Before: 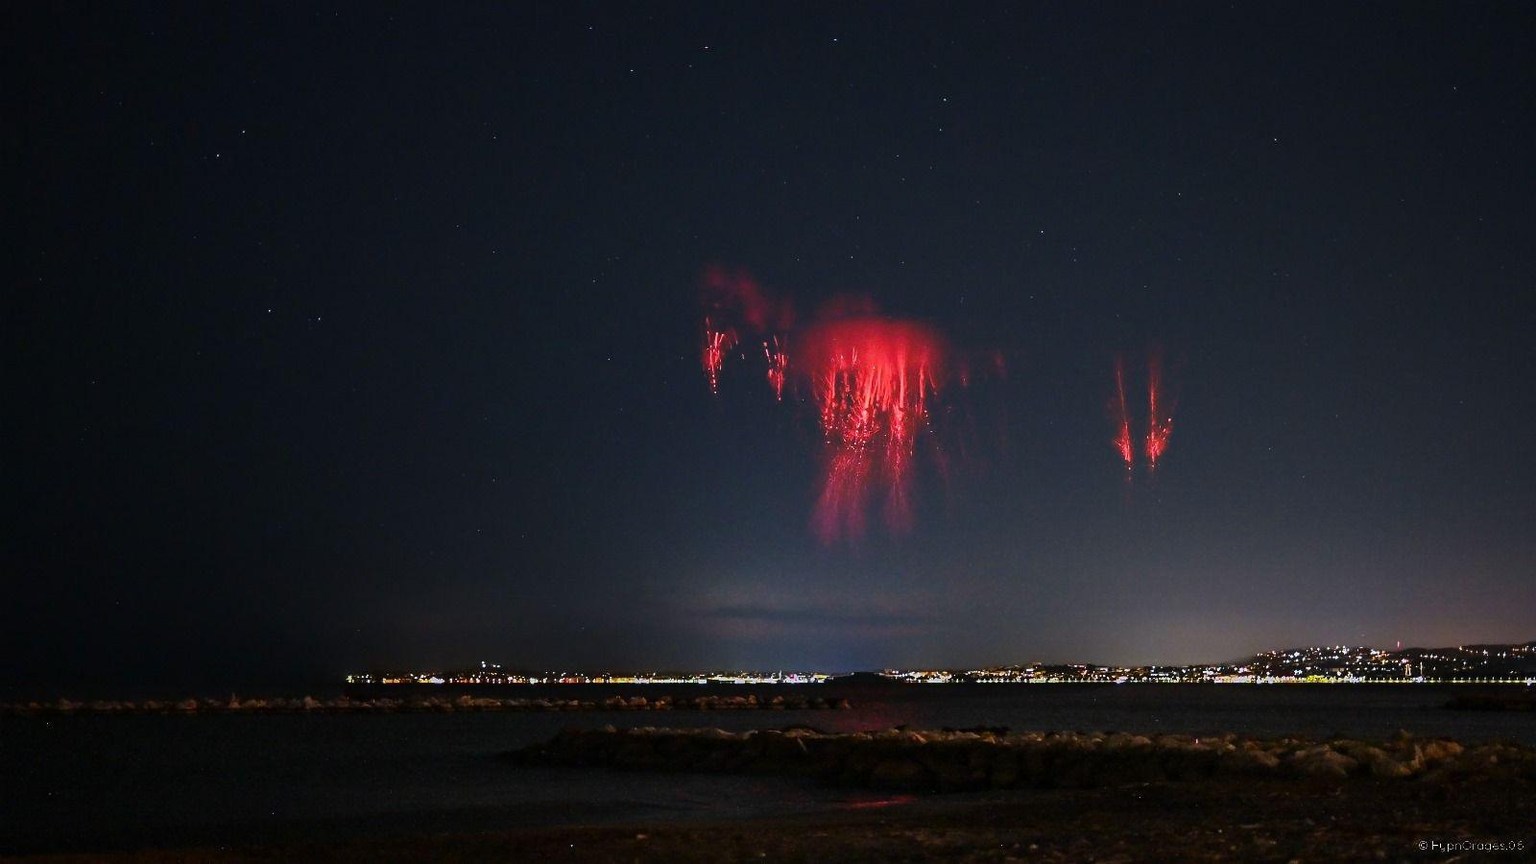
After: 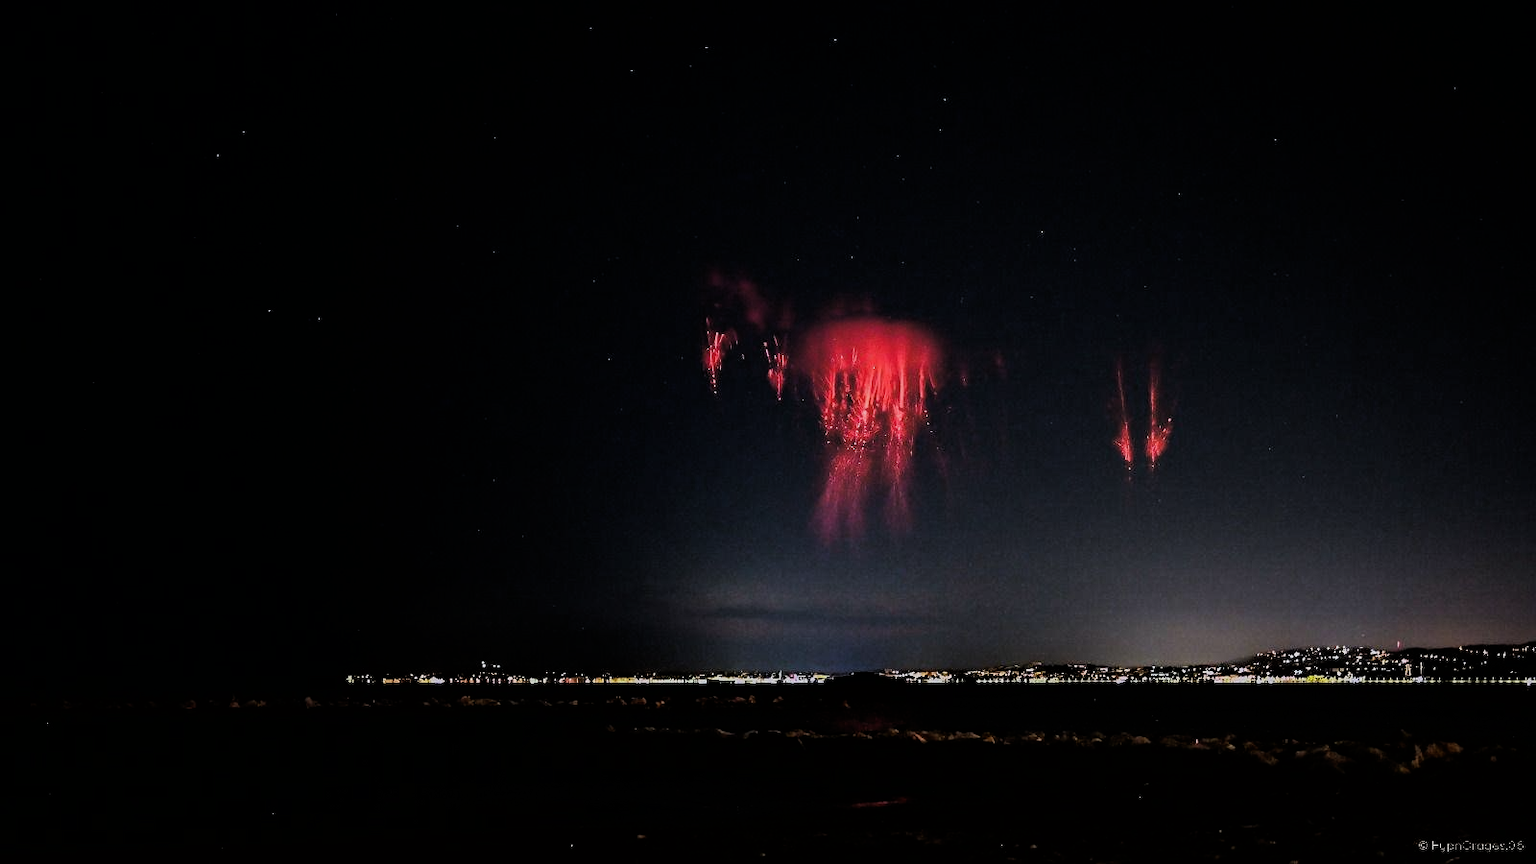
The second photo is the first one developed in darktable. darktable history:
filmic rgb: black relative exposure -5 EV, white relative exposure 3.98 EV, hardness 2.88, contrast 1.297
